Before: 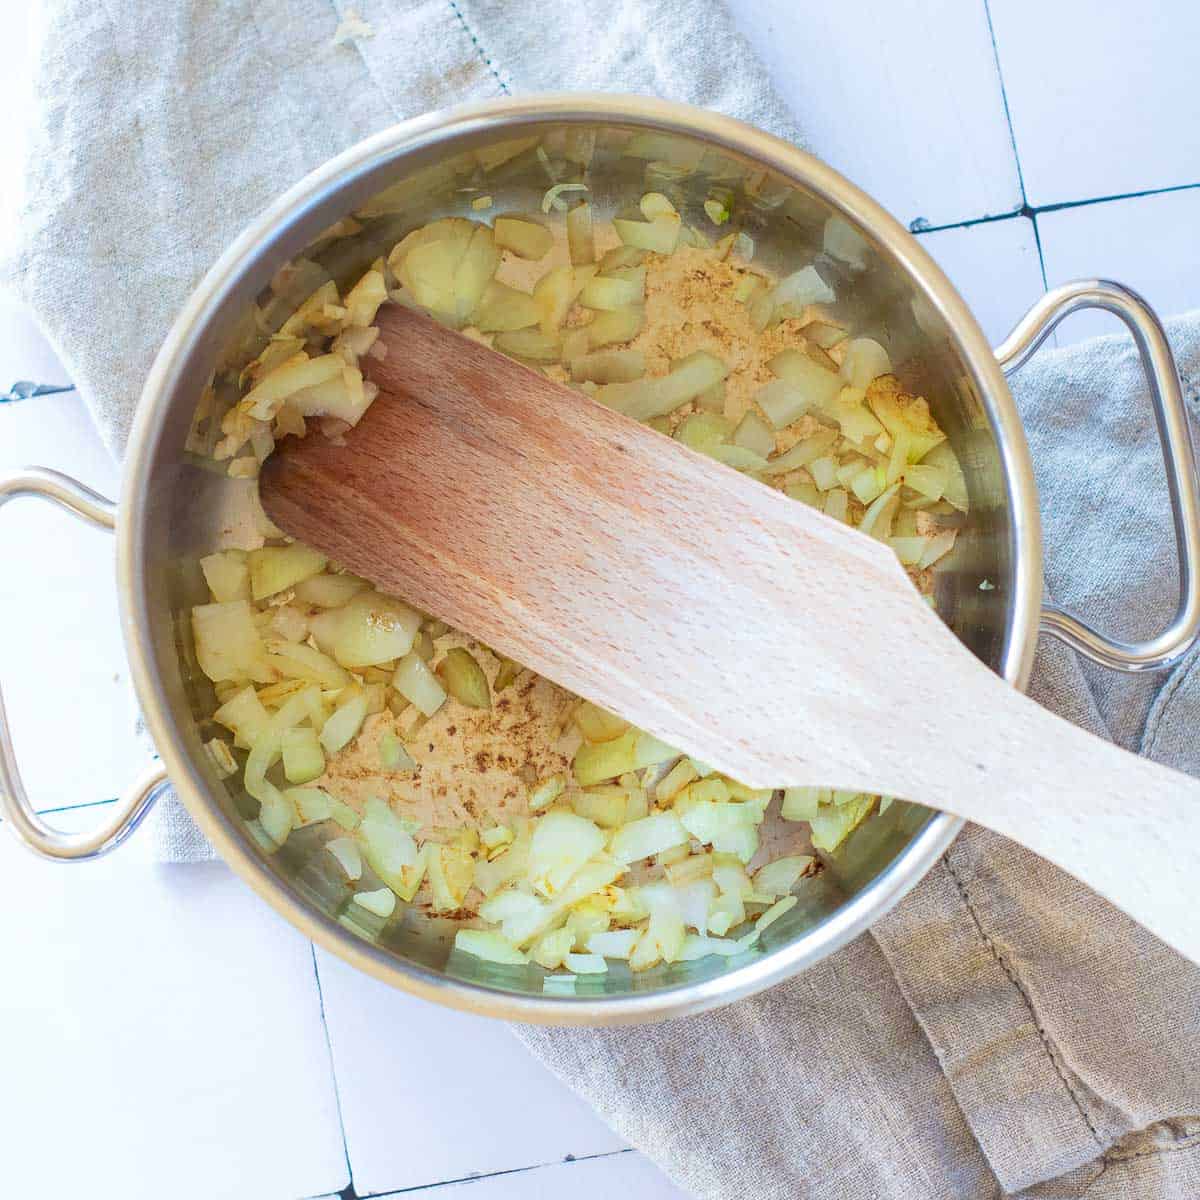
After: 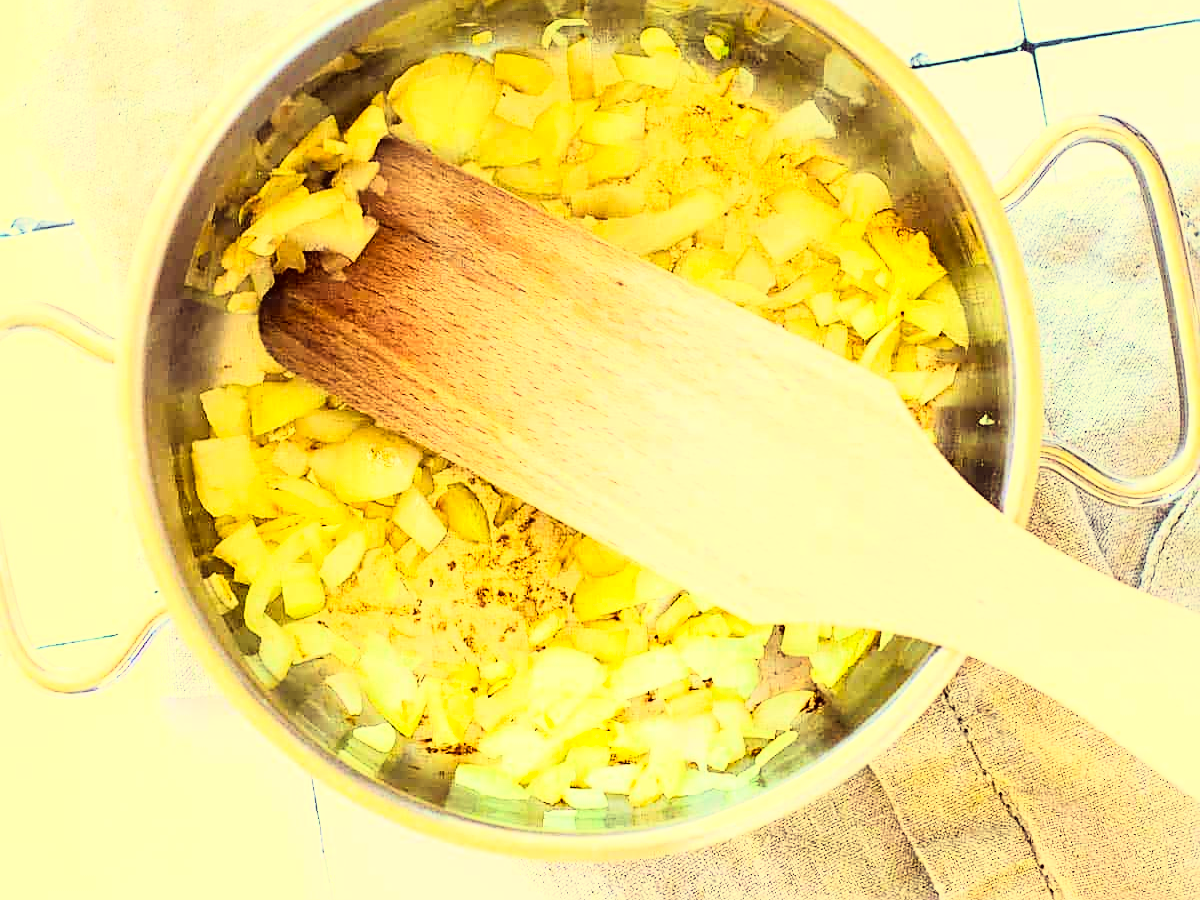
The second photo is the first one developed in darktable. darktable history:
sharpen: on, module defaults
crop: top 13.819%, bottom 11.169%
rgb curve: curves: ch0 [(0, 0) (0.21, 0.15) (0.24, 0.21) (0.5, 0.75) (0.75, 0.96) (0.89, 0.99) (1, 1)]; ch1 [(0, 0.02) (0.21, 0.13) (0.25, 0.2) (0.5, 0.67) (0.75, 0.9) (0.89, 0.97) (1, 1)]; ch2 [(0, 0.02) (0.21, 0.13) (0.25, 0.2) (0.5, 0.67) (0.75, 0.9) (0.89, 0.97) (1, 1)], compensate middle gray true
color correction: highlights a* -0.482, highlights b* 40, shadows a* 9.8, shadows b* -0.161
